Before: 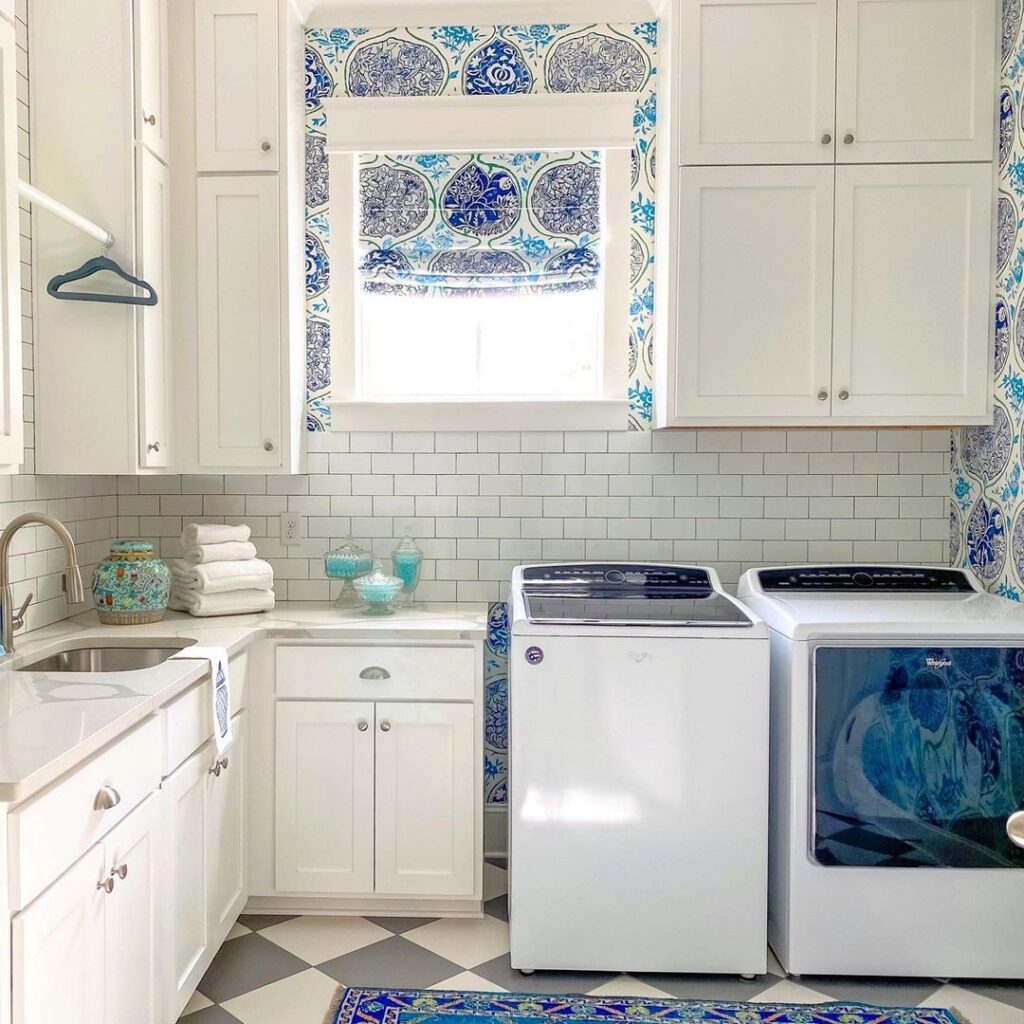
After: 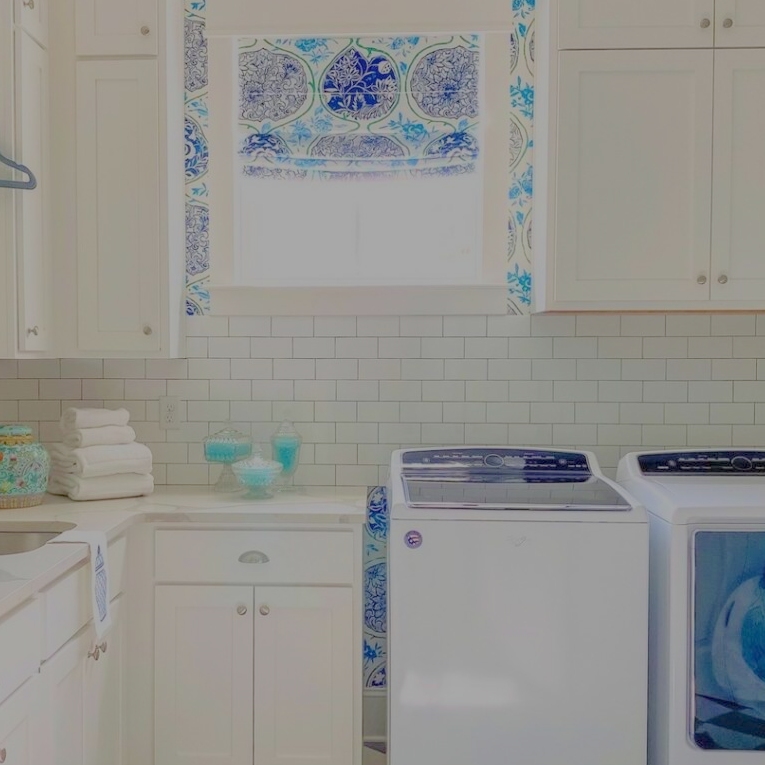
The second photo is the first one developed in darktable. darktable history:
filmic rgb: black relative exposure -14 EV, white relative exposure 8 EV, threshold 3 EV, hardness 3.74, latitude 50%, contrast 0.5, color science v5 (2021), contrast in shadows safe, contrast in highlights safe, enable highlight reconstruction true
fill light: on, module defaults
crop and rotate: left 11.831%, top 11.346%, right 13.429%, bottom 13.899%
